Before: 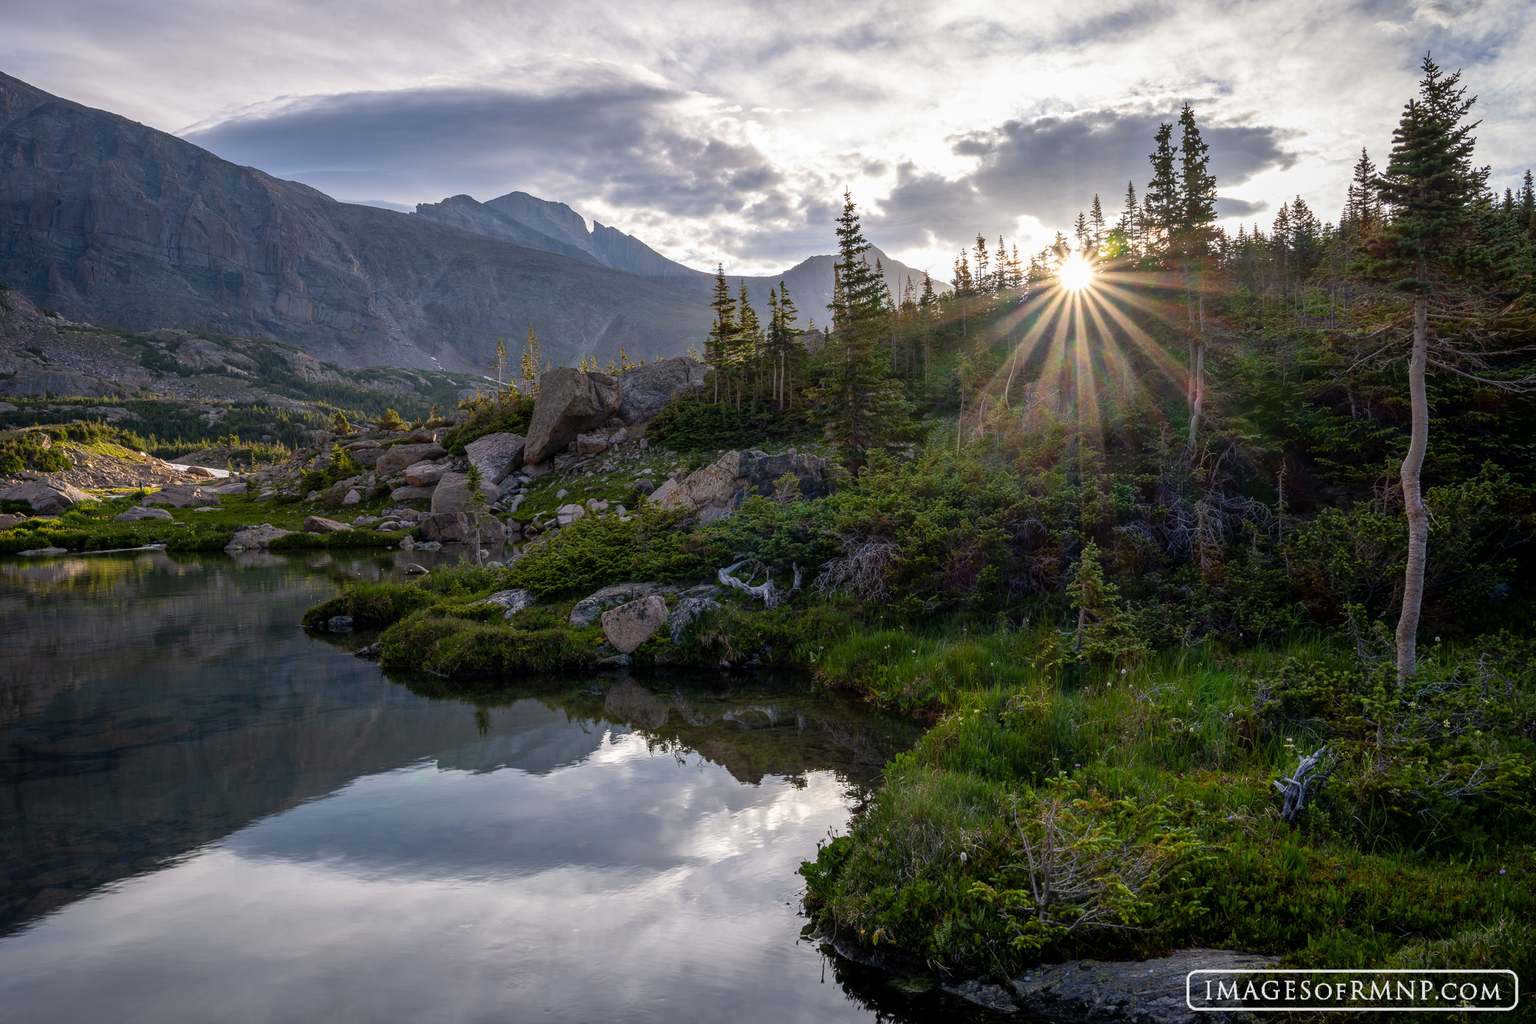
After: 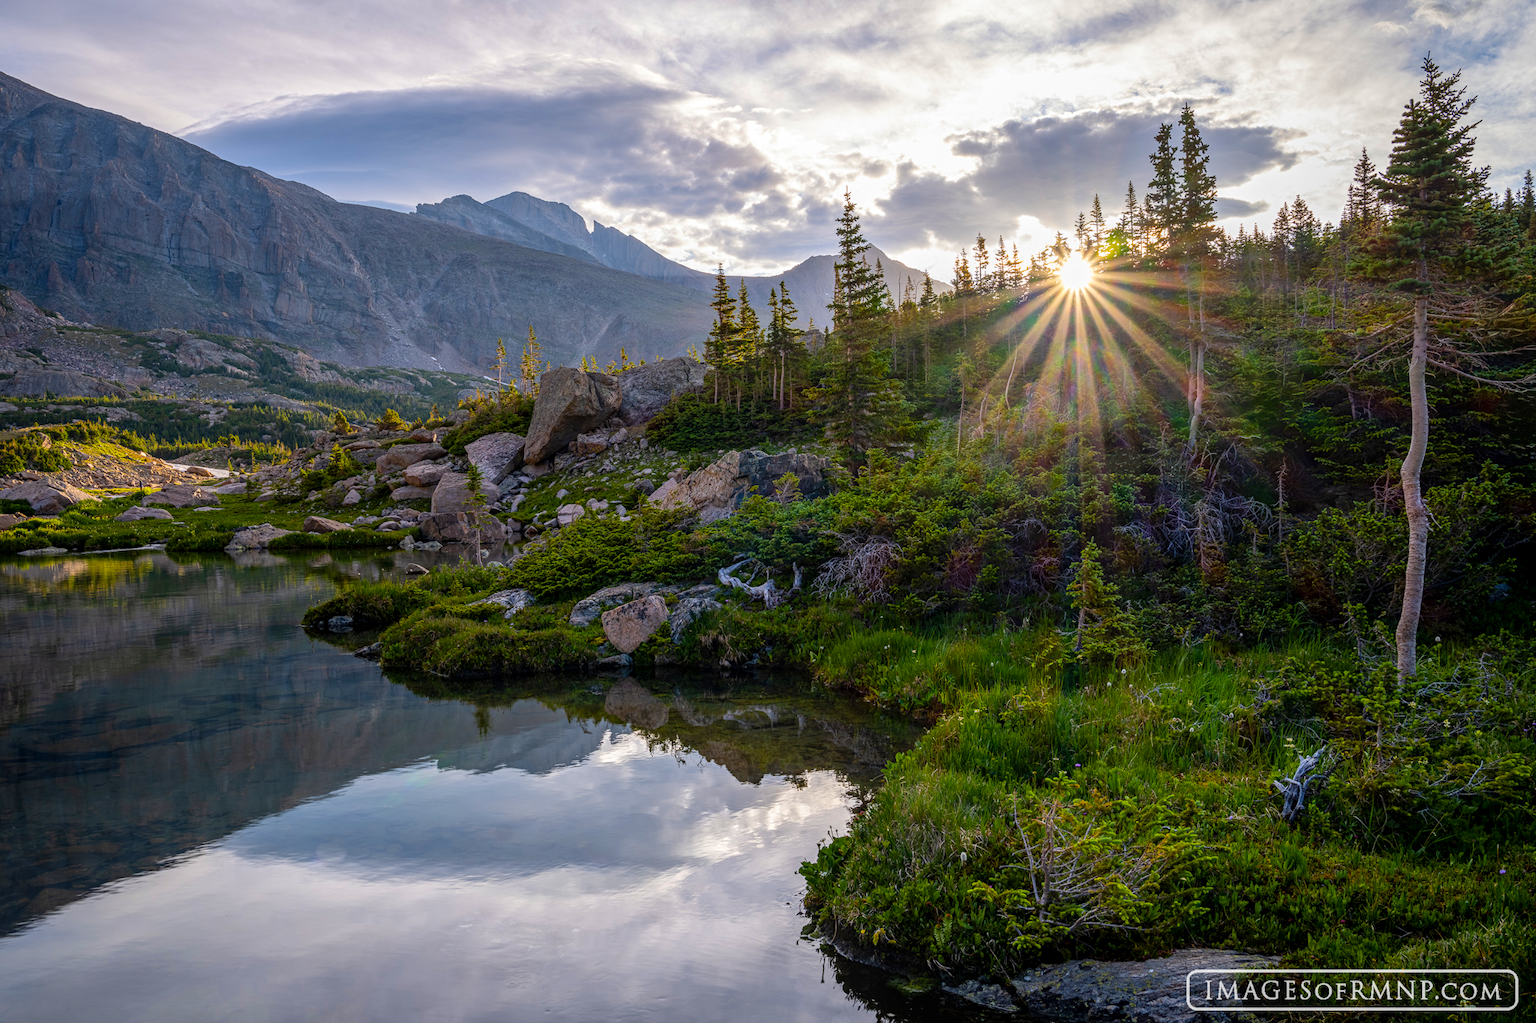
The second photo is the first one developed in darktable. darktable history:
color balance rgb: perceptual saturation grading › global saturation 25%, perceptual brilliance grading › mid-tones 10%, perceptual brilliance grading › shadows 15%, global vibrance 20%
local contrast: detail 130%
contrast equalizer: y [[0.439, 0.44, 0.442, 0.457, 0.493, 0.498], [0.5 ×6], [0.5 ×6], [0 ×6], [0 ×6]], mix 0.59
